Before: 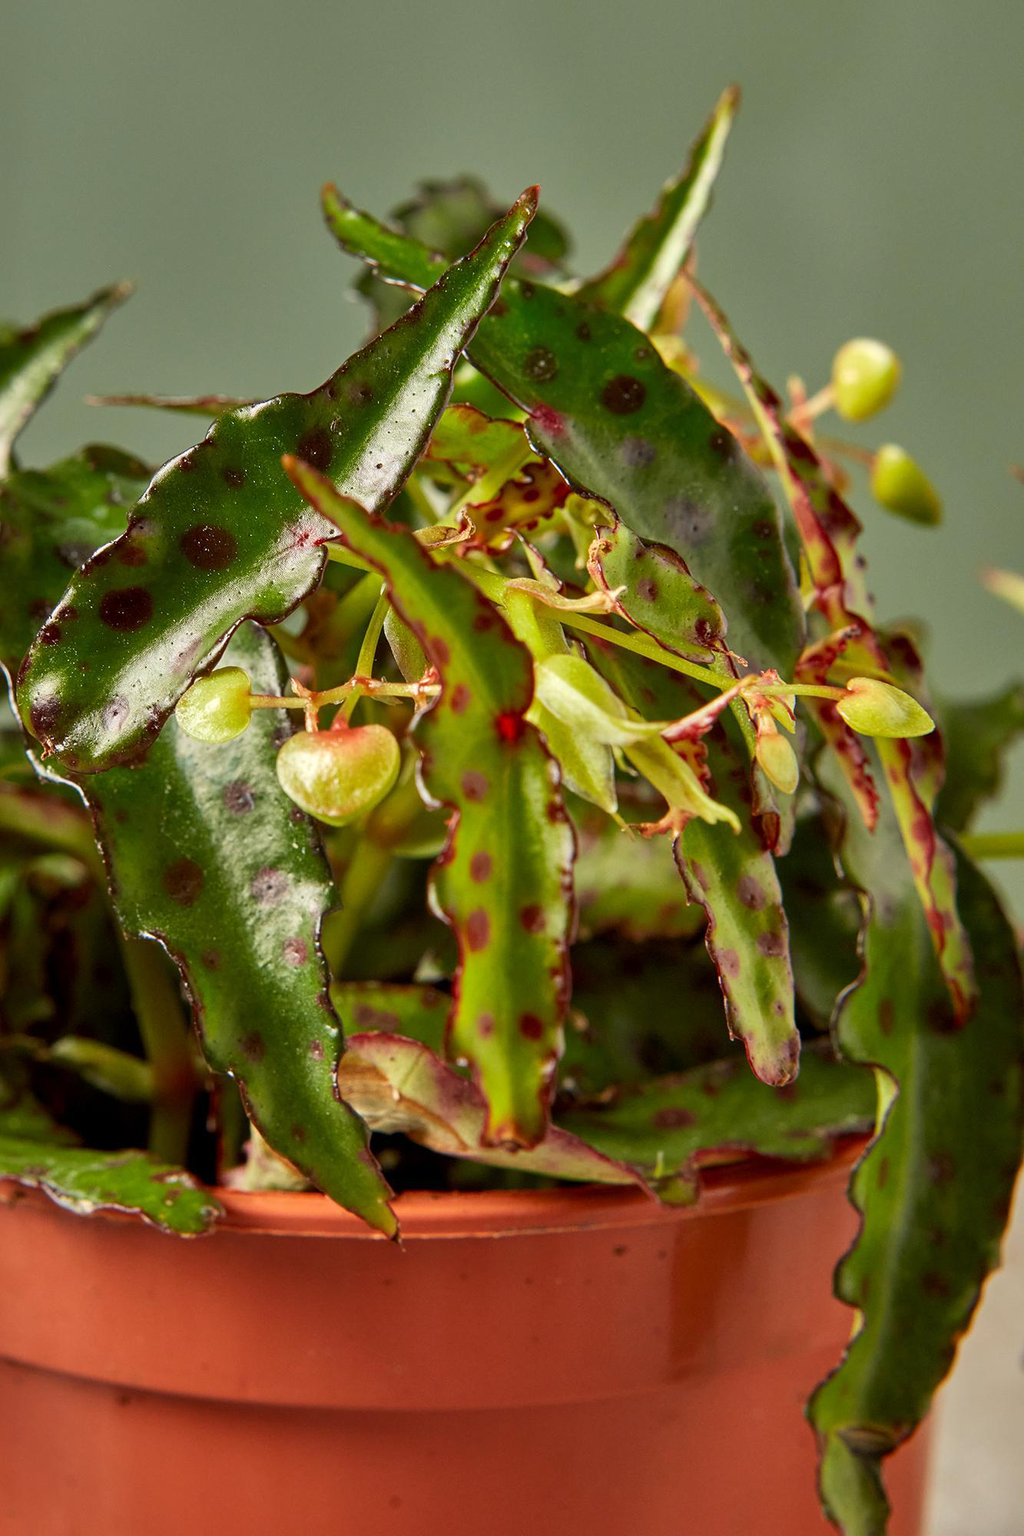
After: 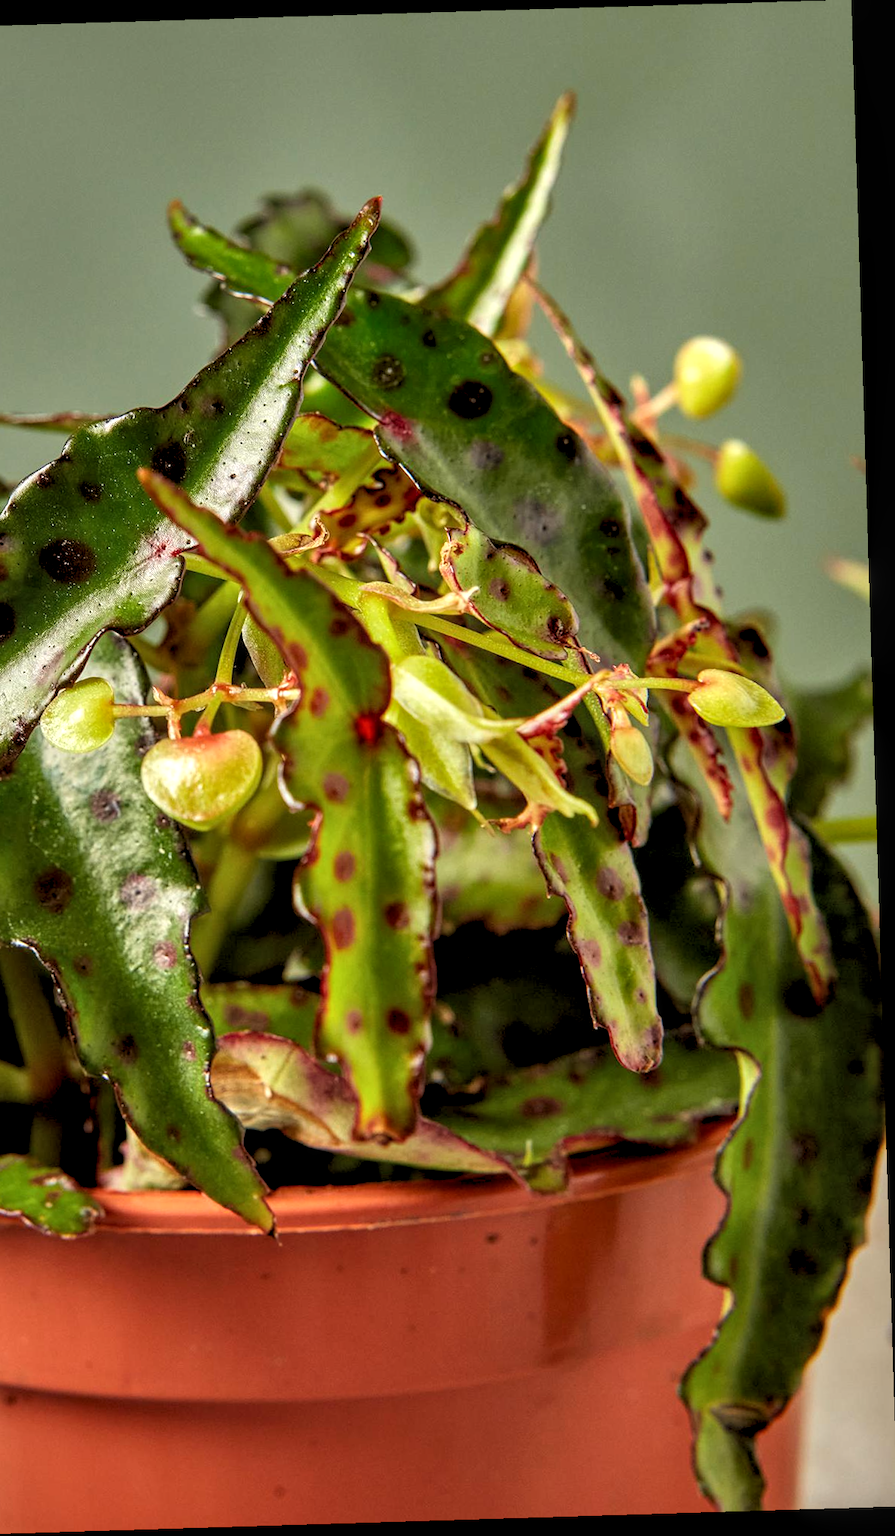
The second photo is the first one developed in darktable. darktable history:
crop and rotate: left 14.584%
rgb levels: levels [[0.01, 0.419, 0.839], [0, 0.5, 1], [0, 0.5, 1]]
rotate and perspective: rotation -1.75°, automatic cropping off
local contrast: on, module defaults
